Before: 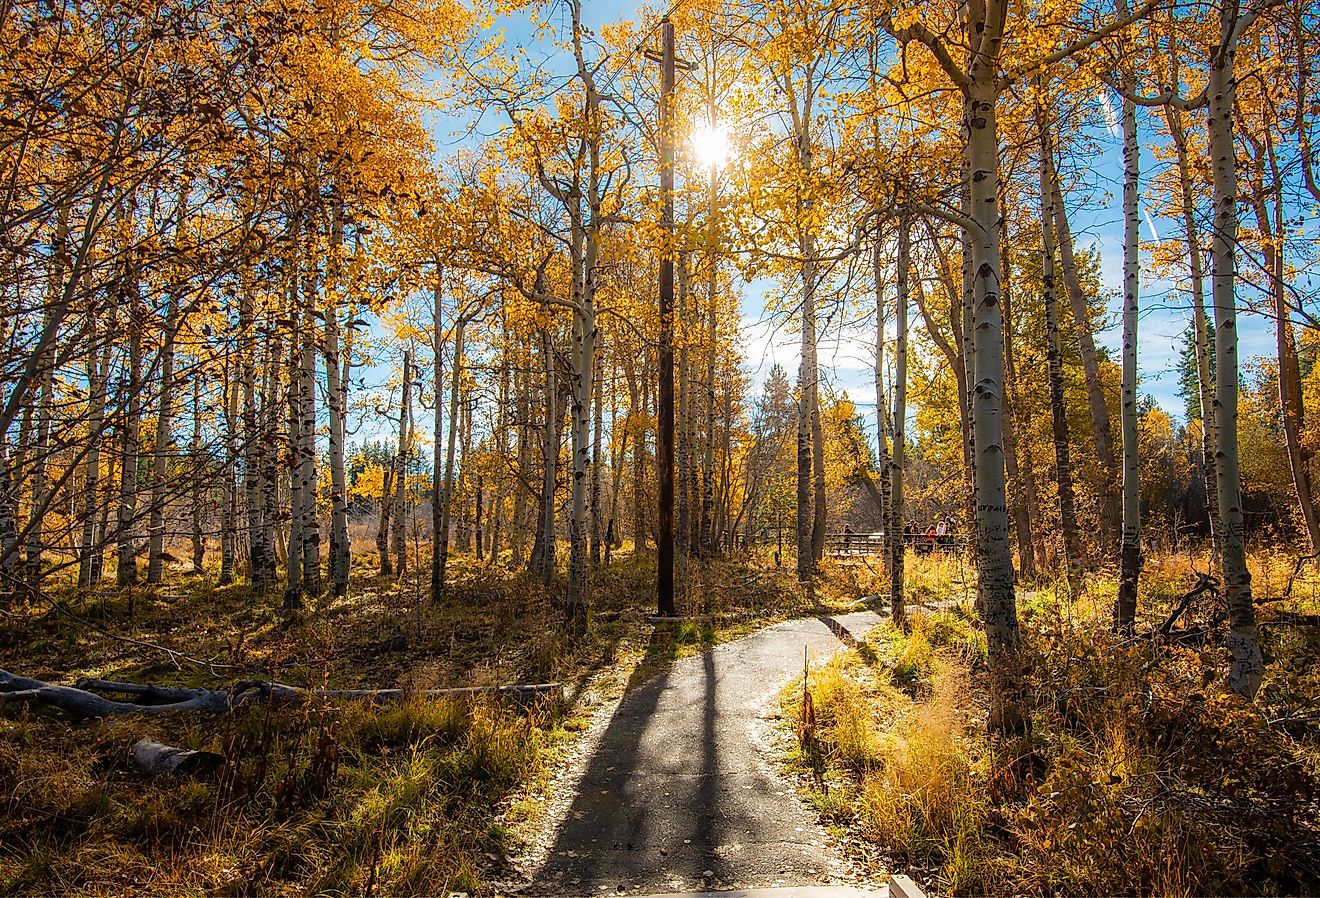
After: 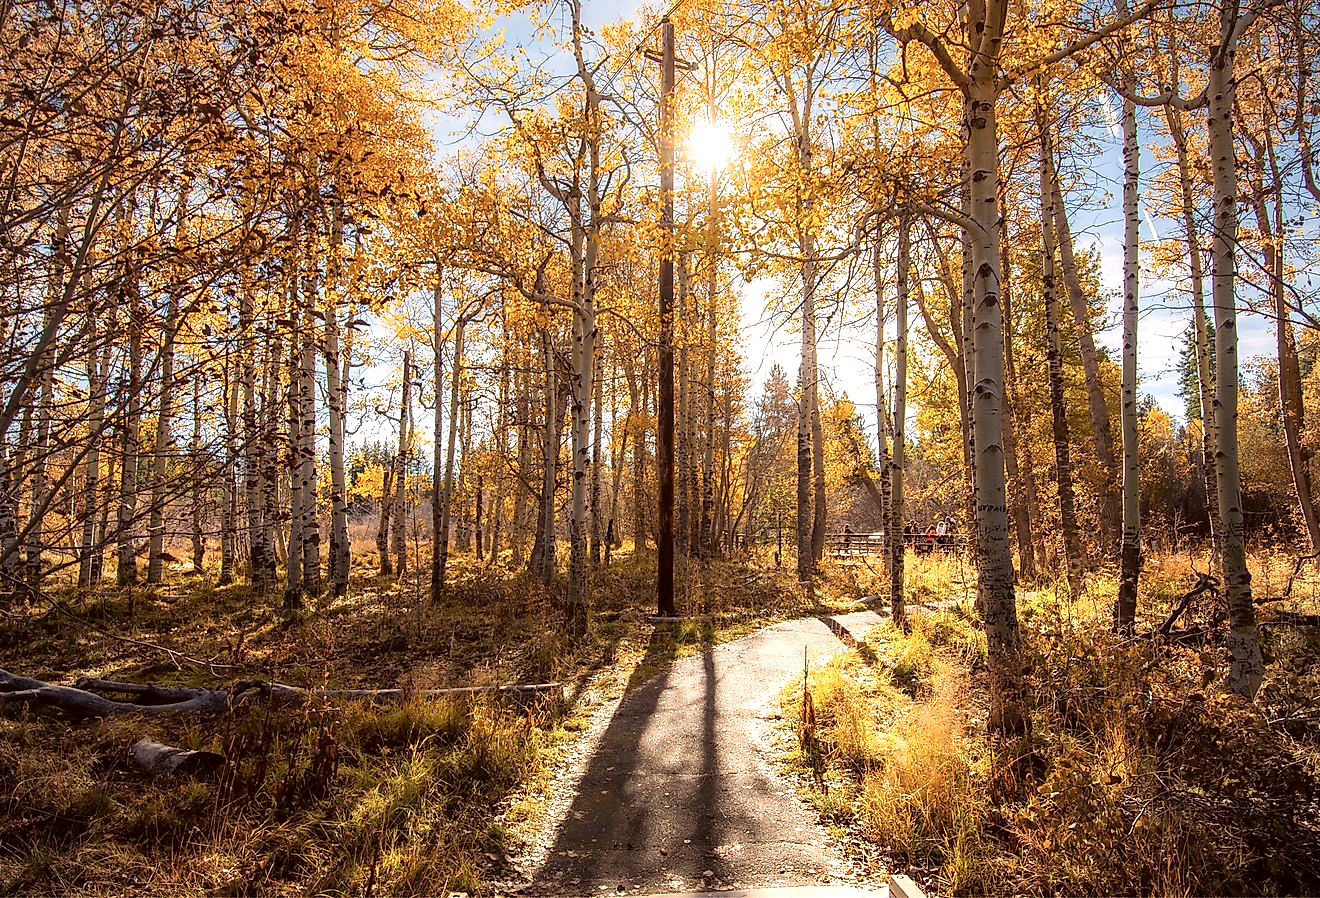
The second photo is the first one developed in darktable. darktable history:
color correction: highlights a* 10.19, highlights b* 9.75, shadows a* 7.93, shadows b* 7.92, saturation 0.769
vignetting: brightness -0.184, saturation -0.308
exposure: black level correction 0.001, exposure 0.5 EV, compensate highlight preservation false
